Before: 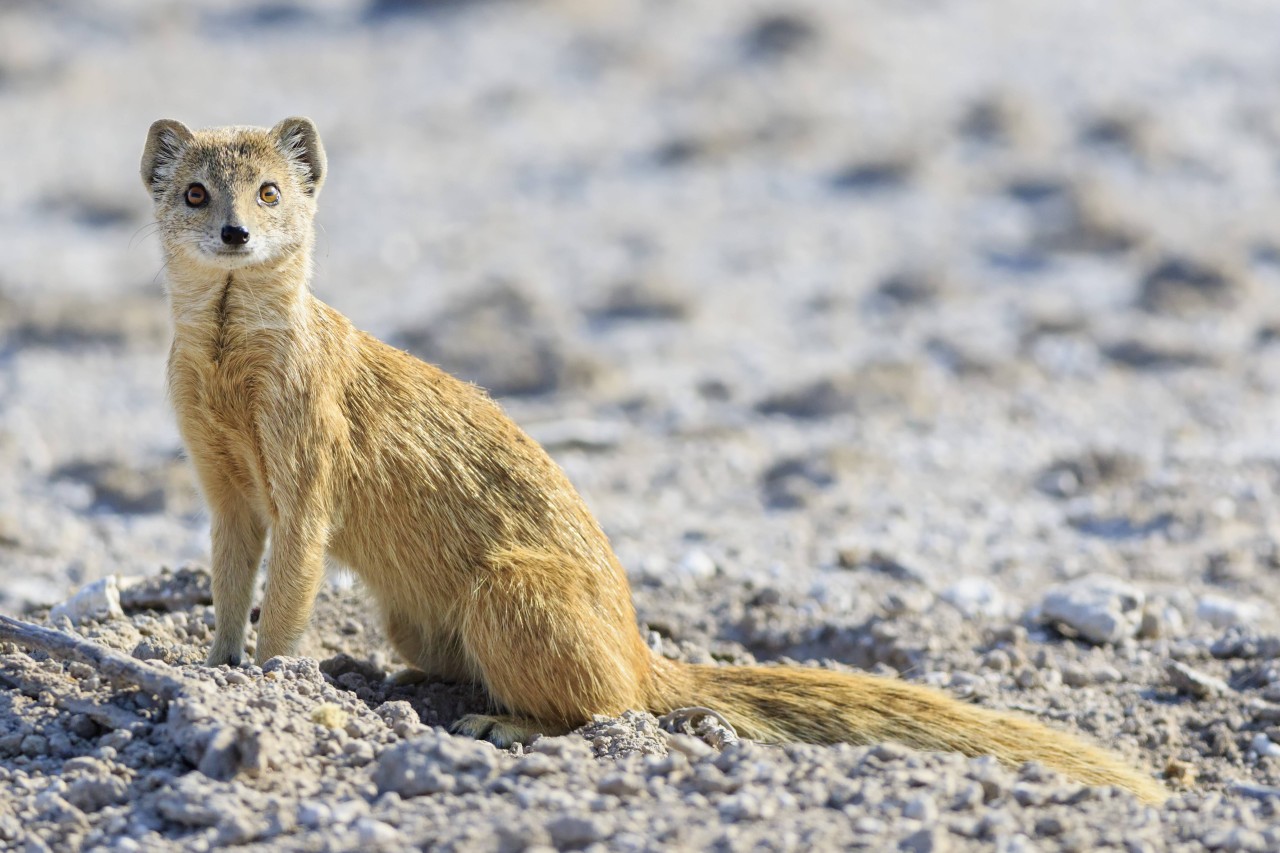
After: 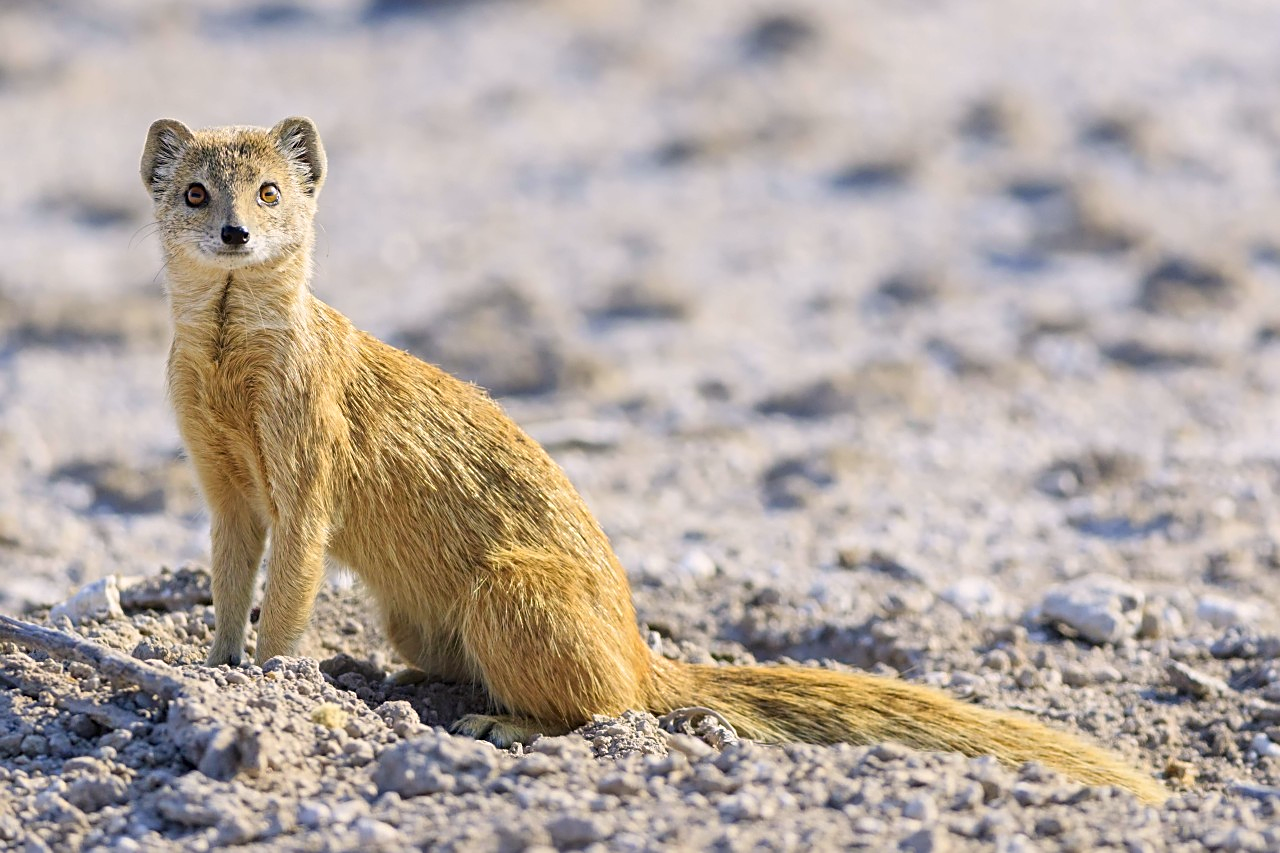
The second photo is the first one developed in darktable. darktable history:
color correction: highlights a* 3.25, highlights b* 1.97, saturation 1.17
sharpen: on, module defaults
